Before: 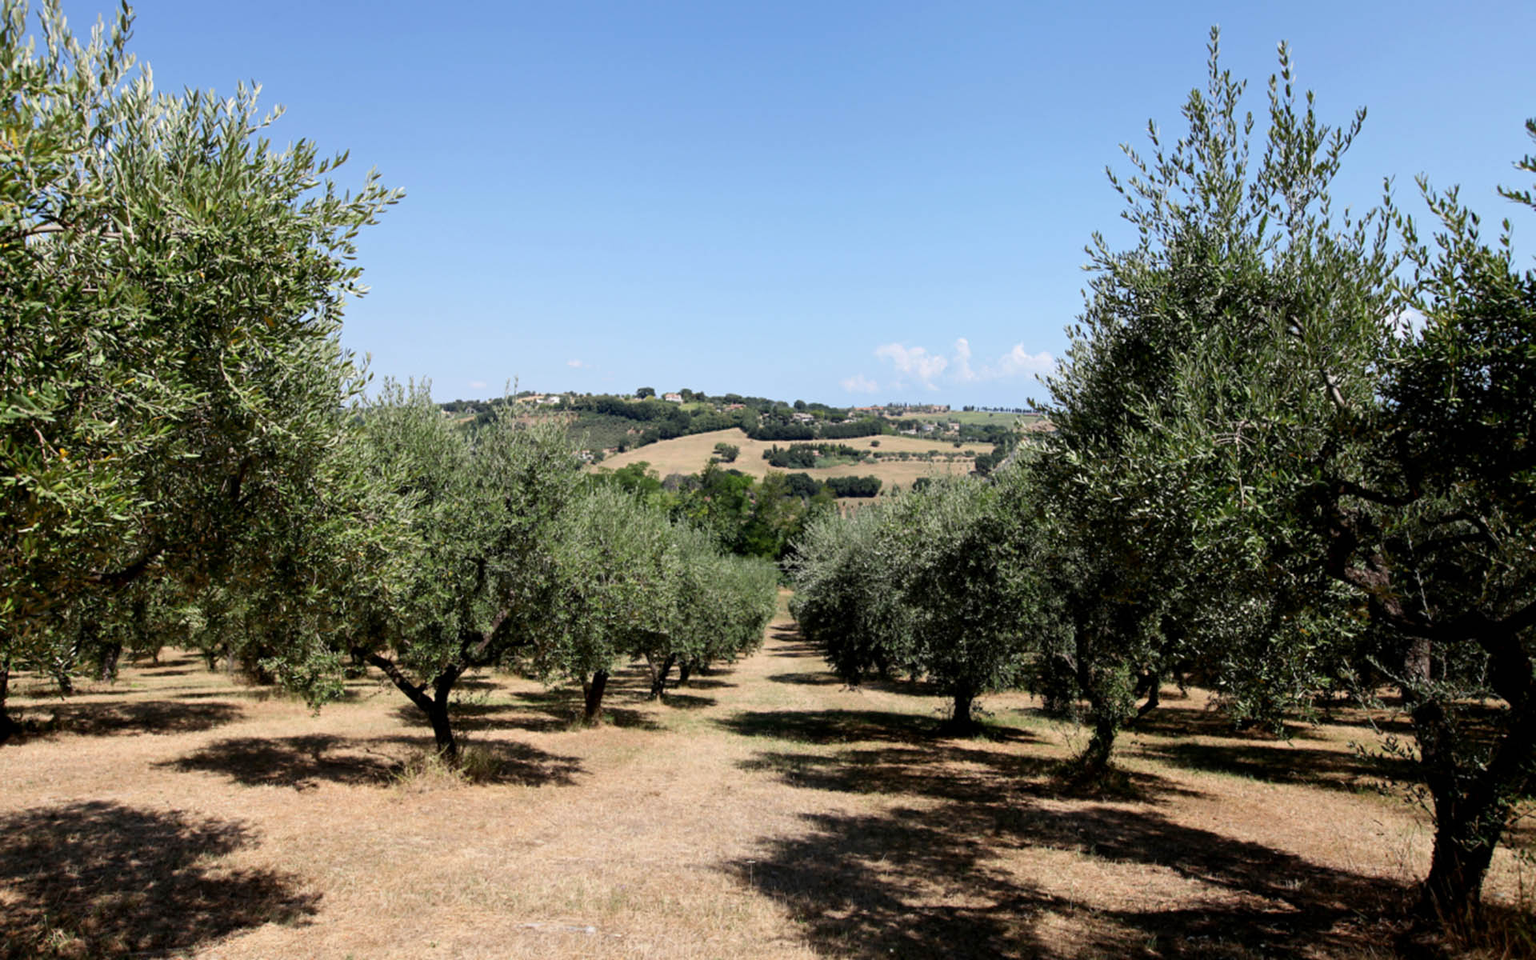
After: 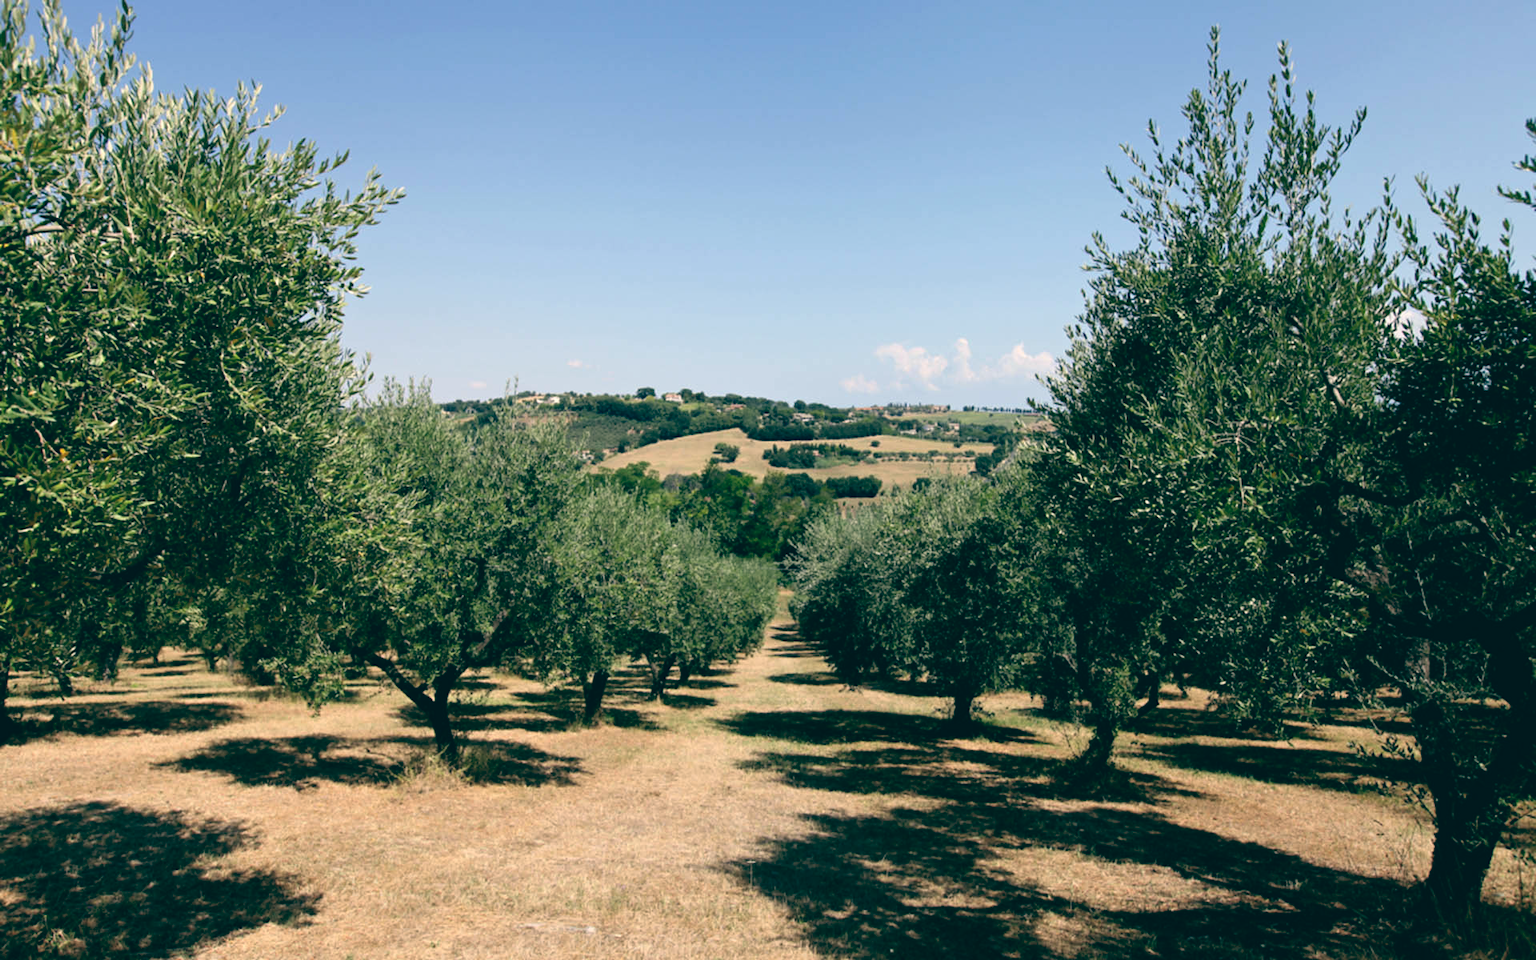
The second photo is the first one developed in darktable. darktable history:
color balance: lift [1.005, 0.99, 1.007, 1.01], gamma [1, 0.979, 1.011, 1.021], gain [0.923, 1.098, 1.025, 0.902], input saturation 90.45%, contrast 7.73%, output saturation 105.91%
